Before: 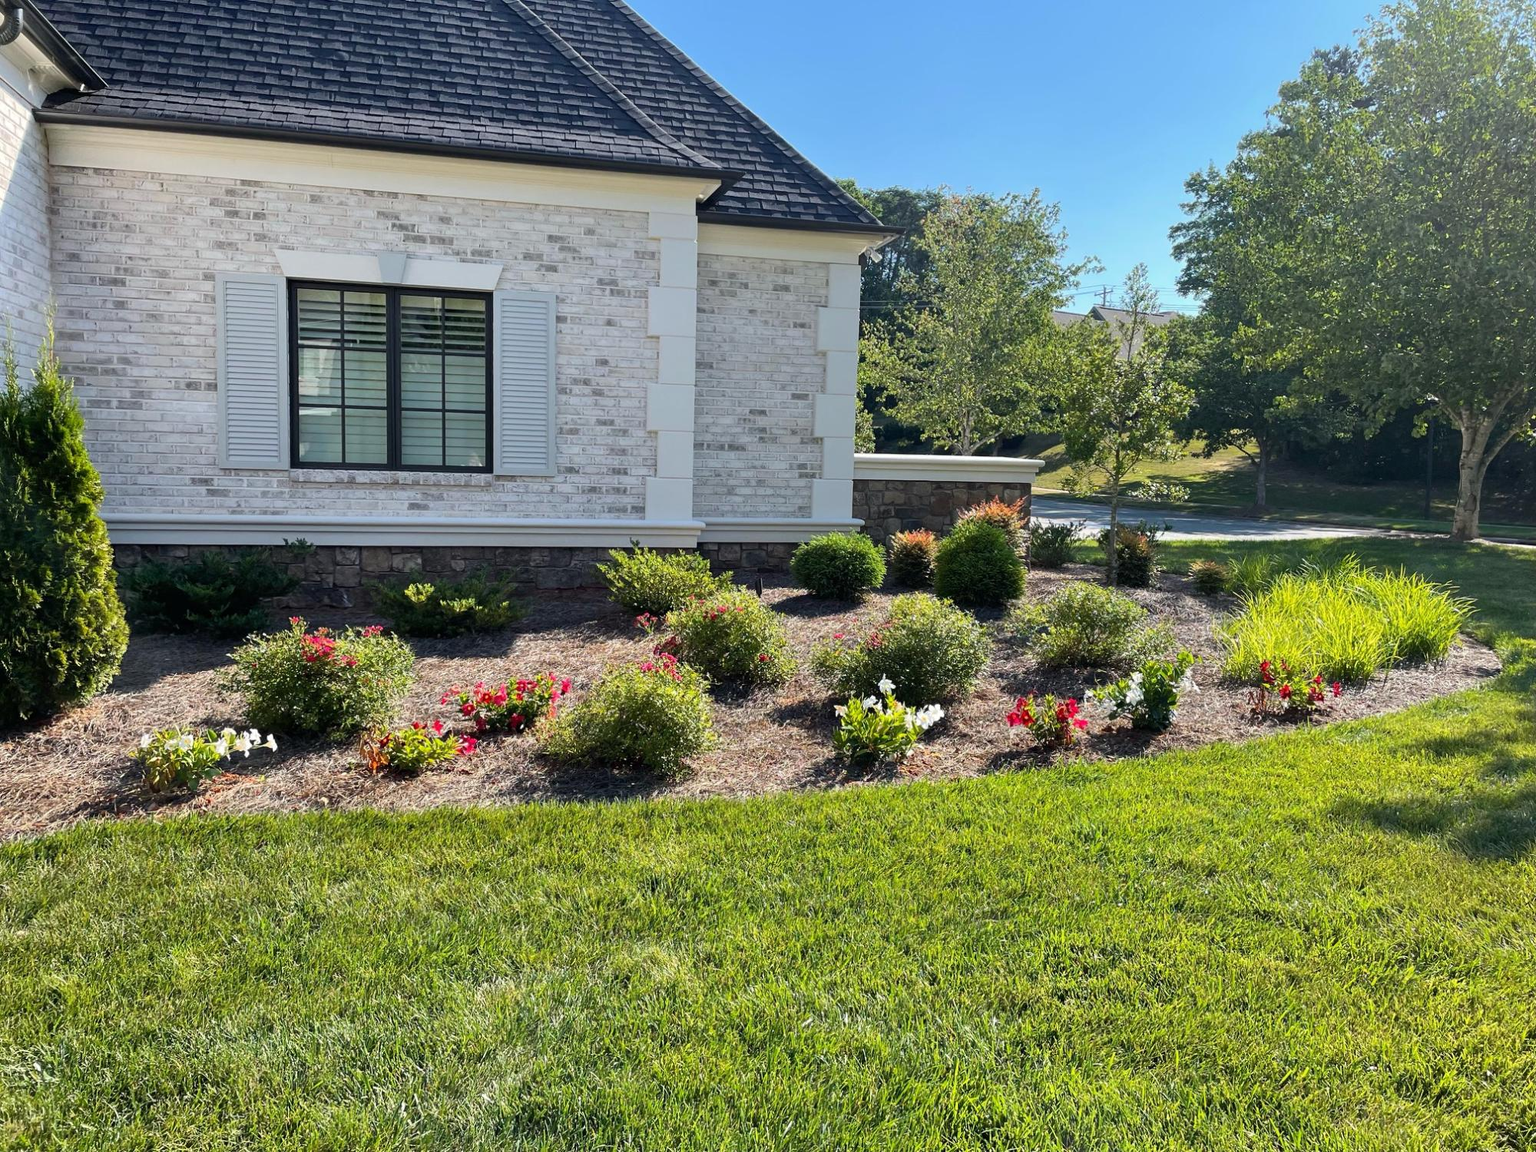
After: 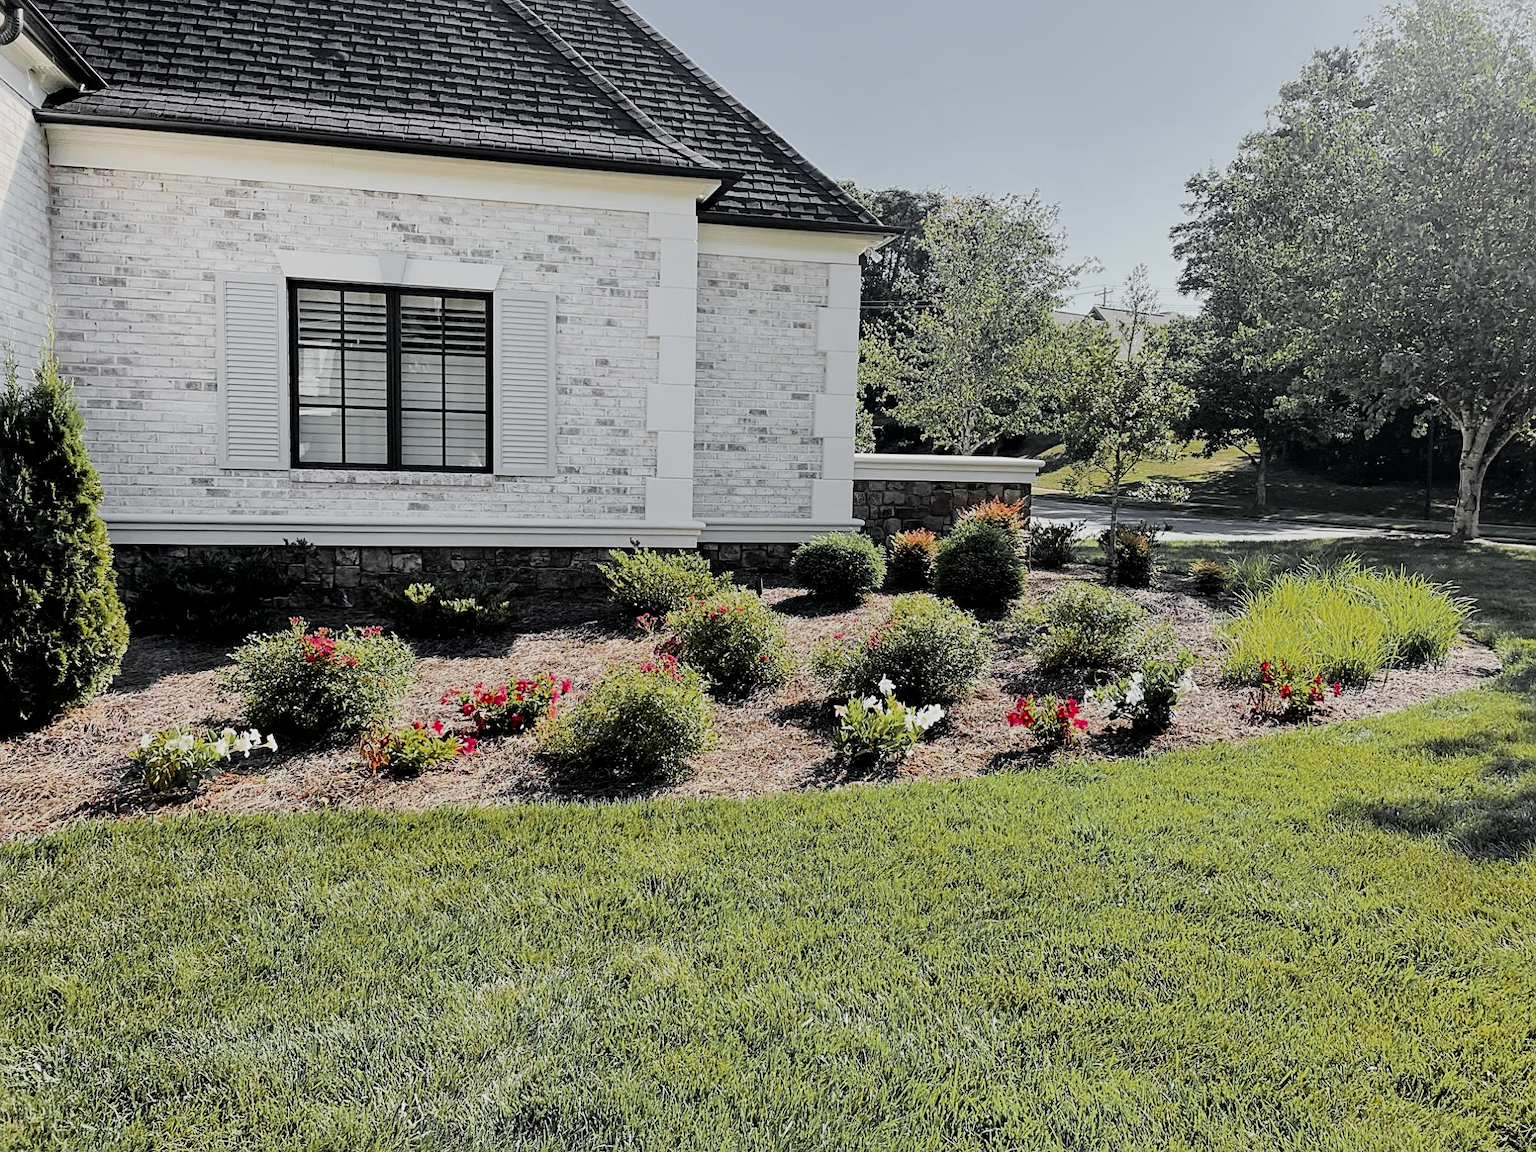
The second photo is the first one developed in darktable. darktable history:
tone curve: curves: ch0 [(0, 0) (0.004, 0.001) (0.133, 0.112) (0.325, 0.362) (0.832, 0.893) (1, 1)], color space Lab, independent channels, preserve colors none
filmic rgb: black relative exposure -7.08 EV, white relative exposure 5.38 EV, hardness 3.02, iterations of high-quality reconstruction 0
sharpen: on, module defaults
color zones: curves: ch0 [(0.004, 0.388) (0.125, 0.392) (0.25, 0.404) (0.375, 0.5) (0.5, 0.5) (0.625, 0.5) (0.75, 0.5) (0.875, 0.5)]; ch1 [(0, 0.5) (0.125, 0.5) (0.25, 0.5) (0.375, 0.124) (0.524, 0.124) (0.645, 0.128) (0.789, 0.132) (0.914, 0.096) (0.998, 0.068)]
